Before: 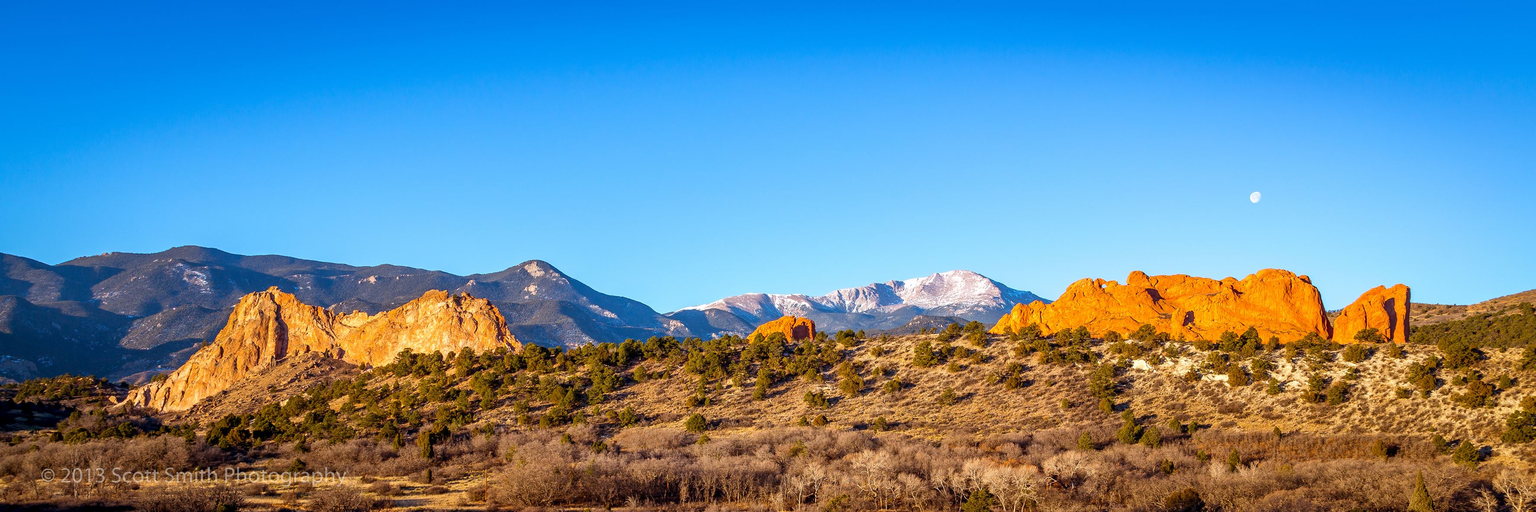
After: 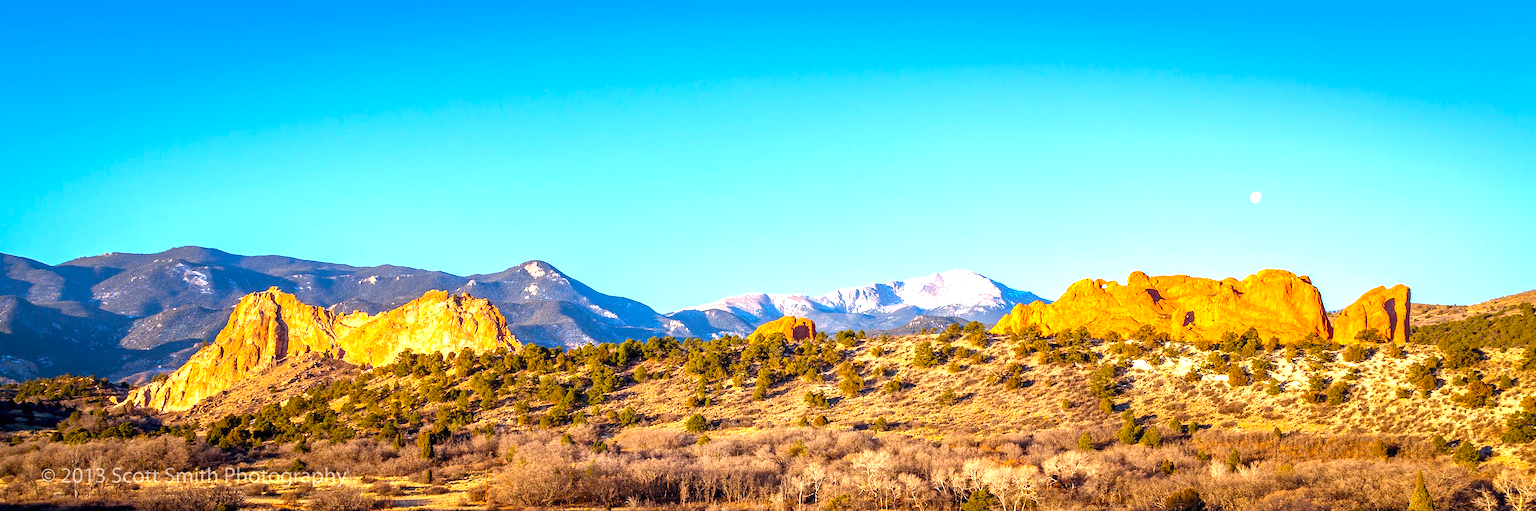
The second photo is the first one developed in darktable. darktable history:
color balance: output saturation 110%
exposure: black level correction 0, exposure 0.95 EV, compensate exposure bias true, compensate highlight preservation false
